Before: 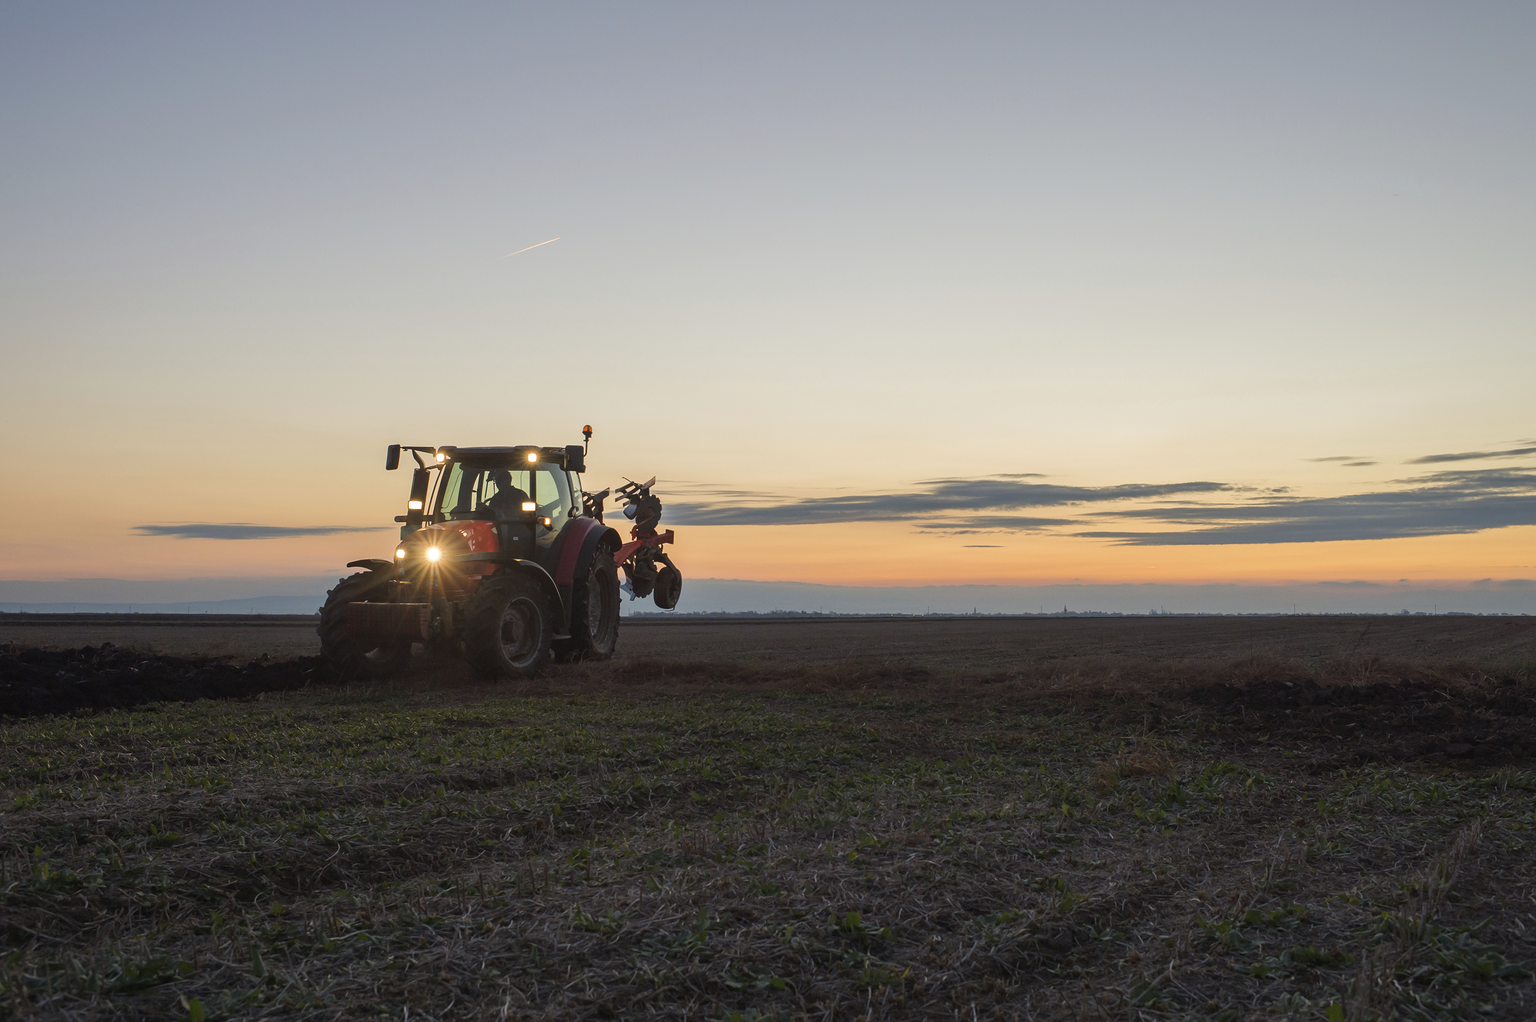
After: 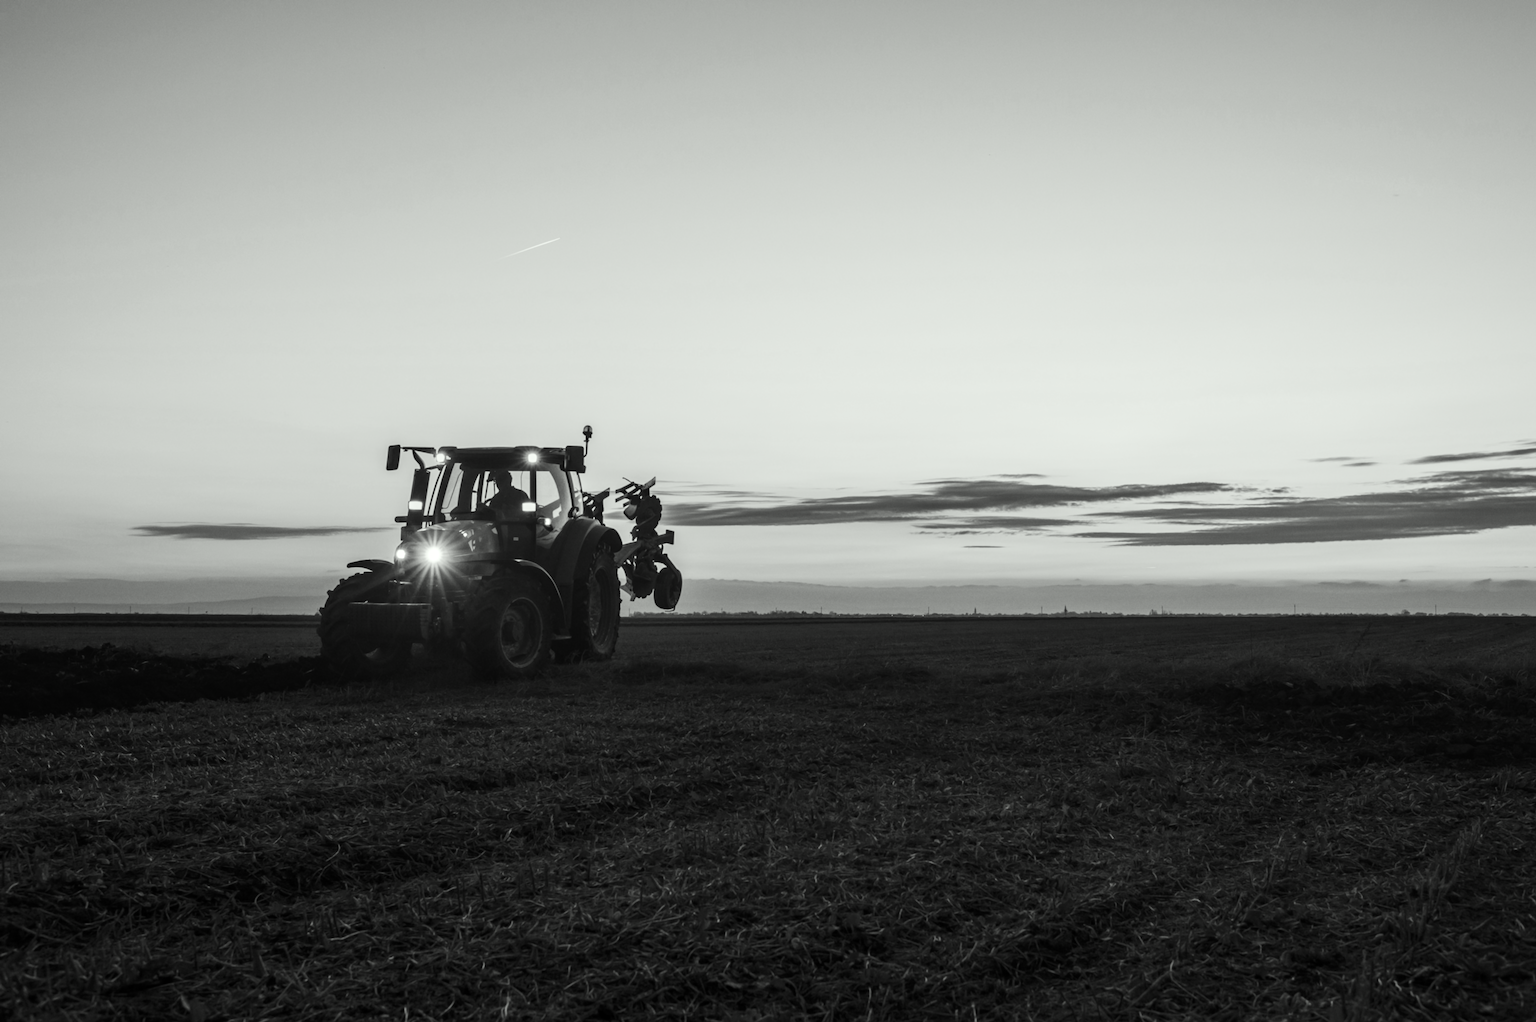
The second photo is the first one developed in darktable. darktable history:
white balance: red 0.871, blue 1.249
local contrast: on, module defaults
color correction: highlights a* -2.68, highlights b* 2.57
lowpass: radius 0.76, contrast 1.56, saturation 0, unbound 0
